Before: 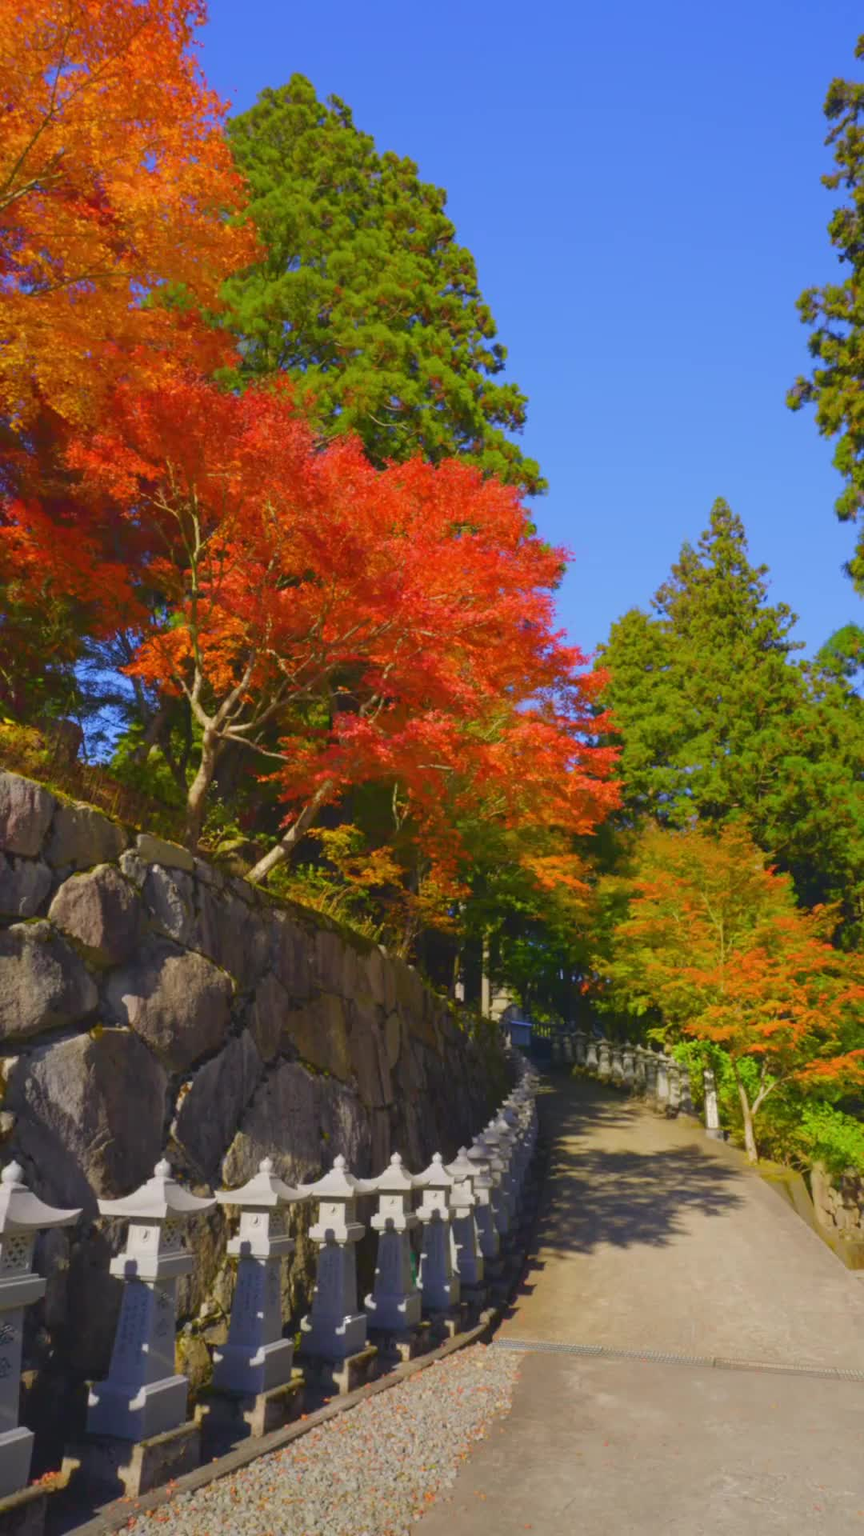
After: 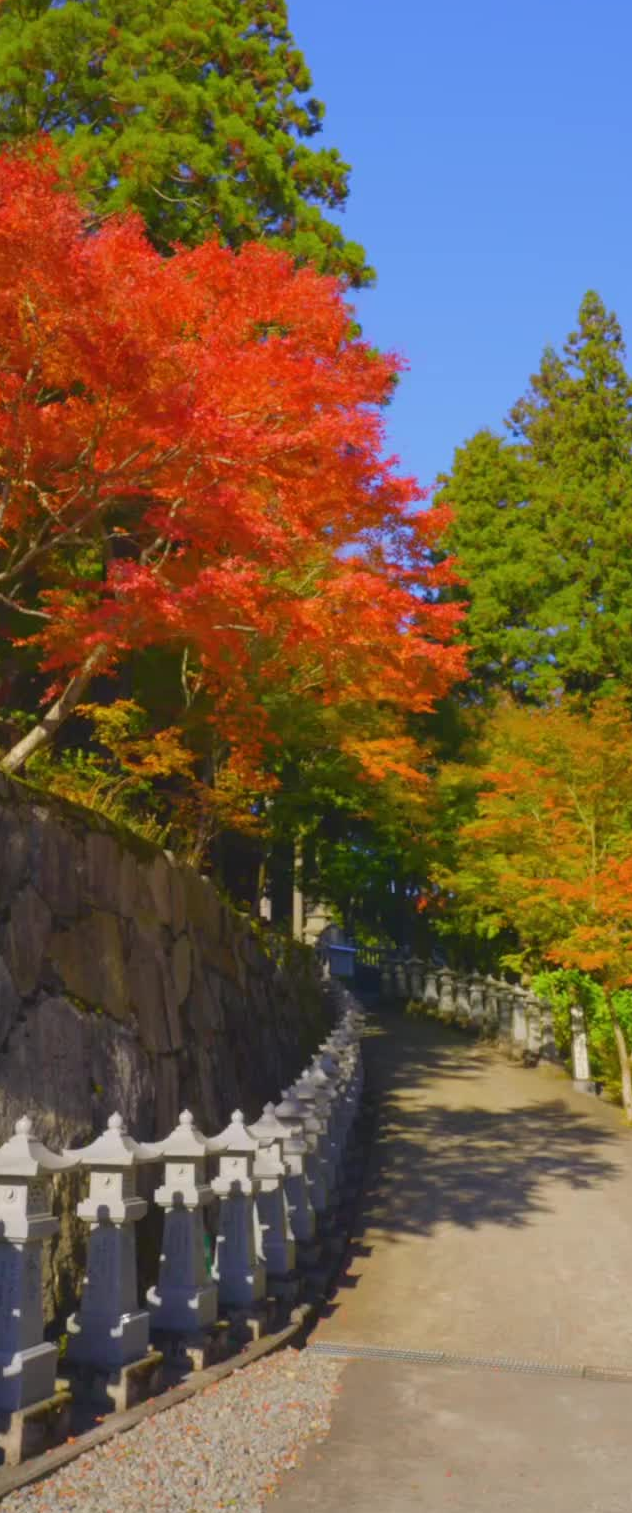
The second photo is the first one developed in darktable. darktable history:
crop and rotate: left 28.622%, top 17.257%, right 12.781%, bottom 3.938%
